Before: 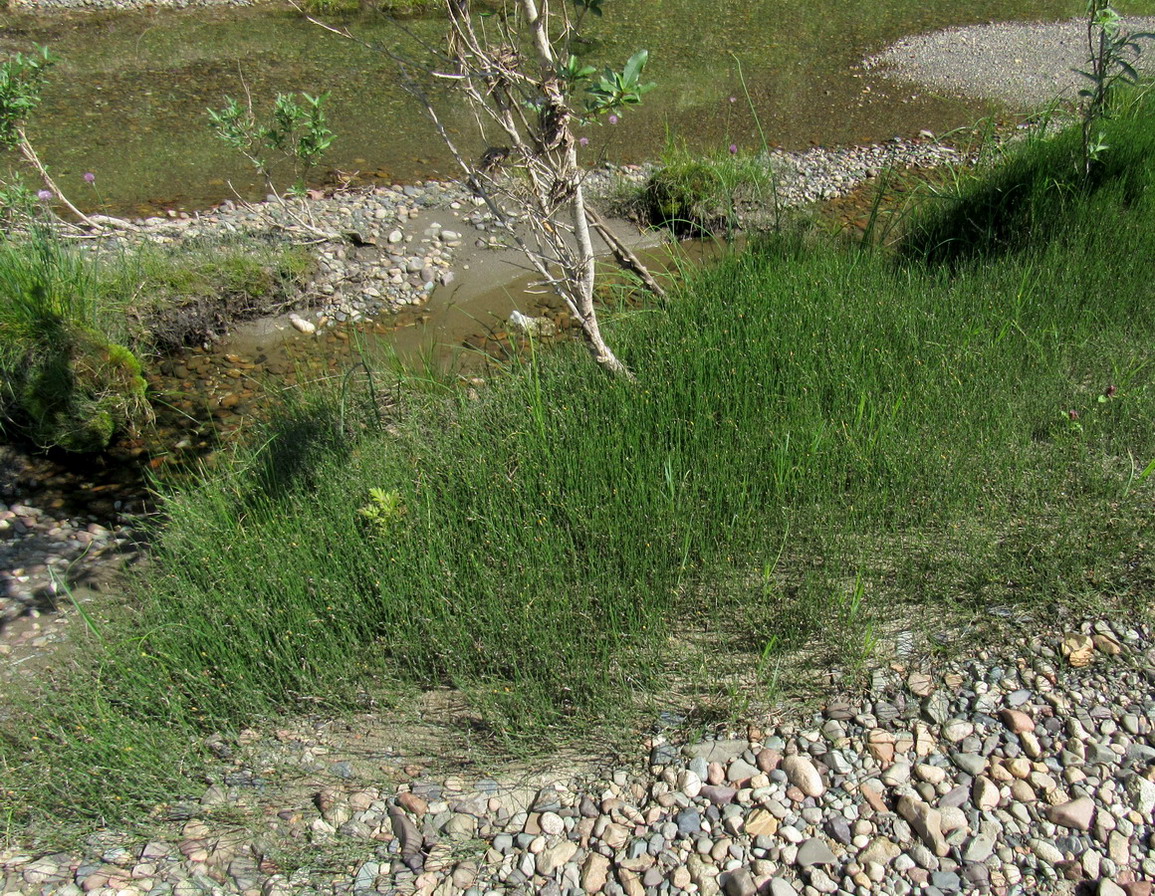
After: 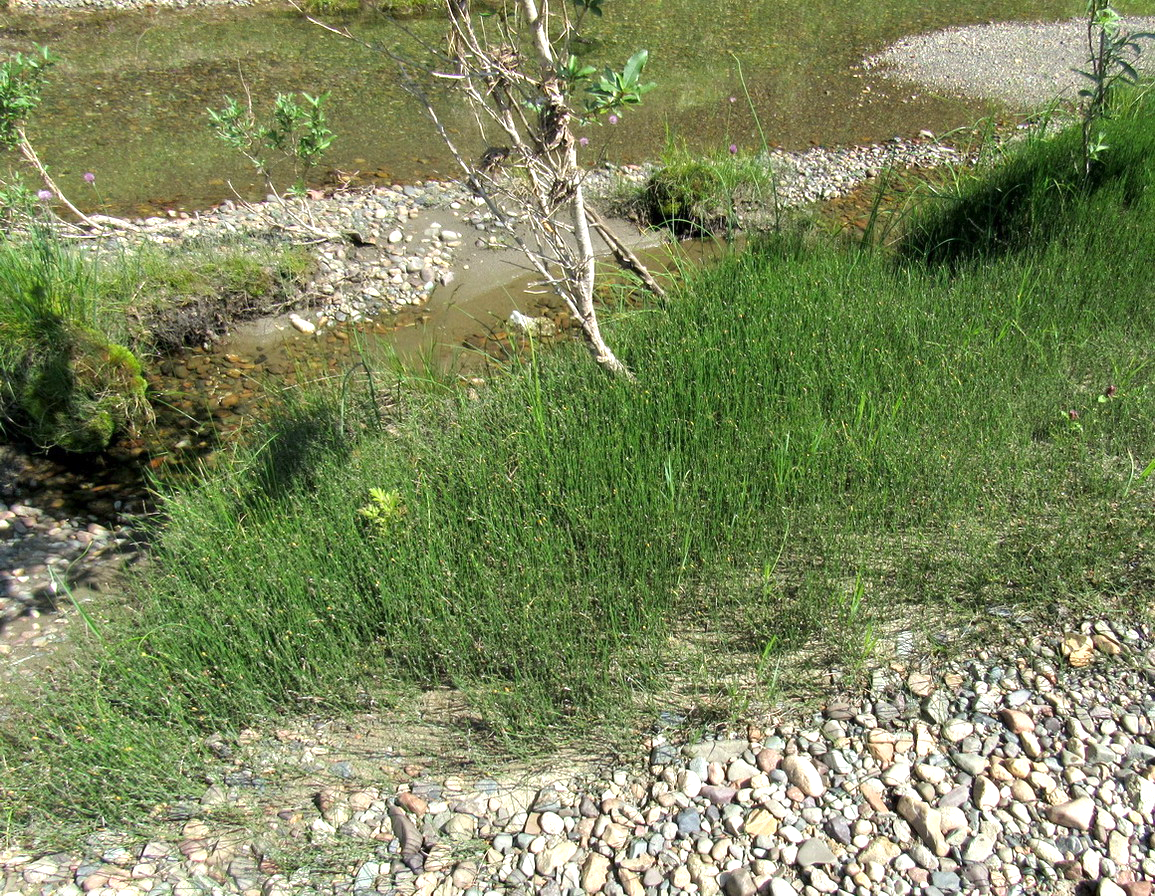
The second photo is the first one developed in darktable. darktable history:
exposure: exposure 0.646 EV, compensate highlight preservation false
